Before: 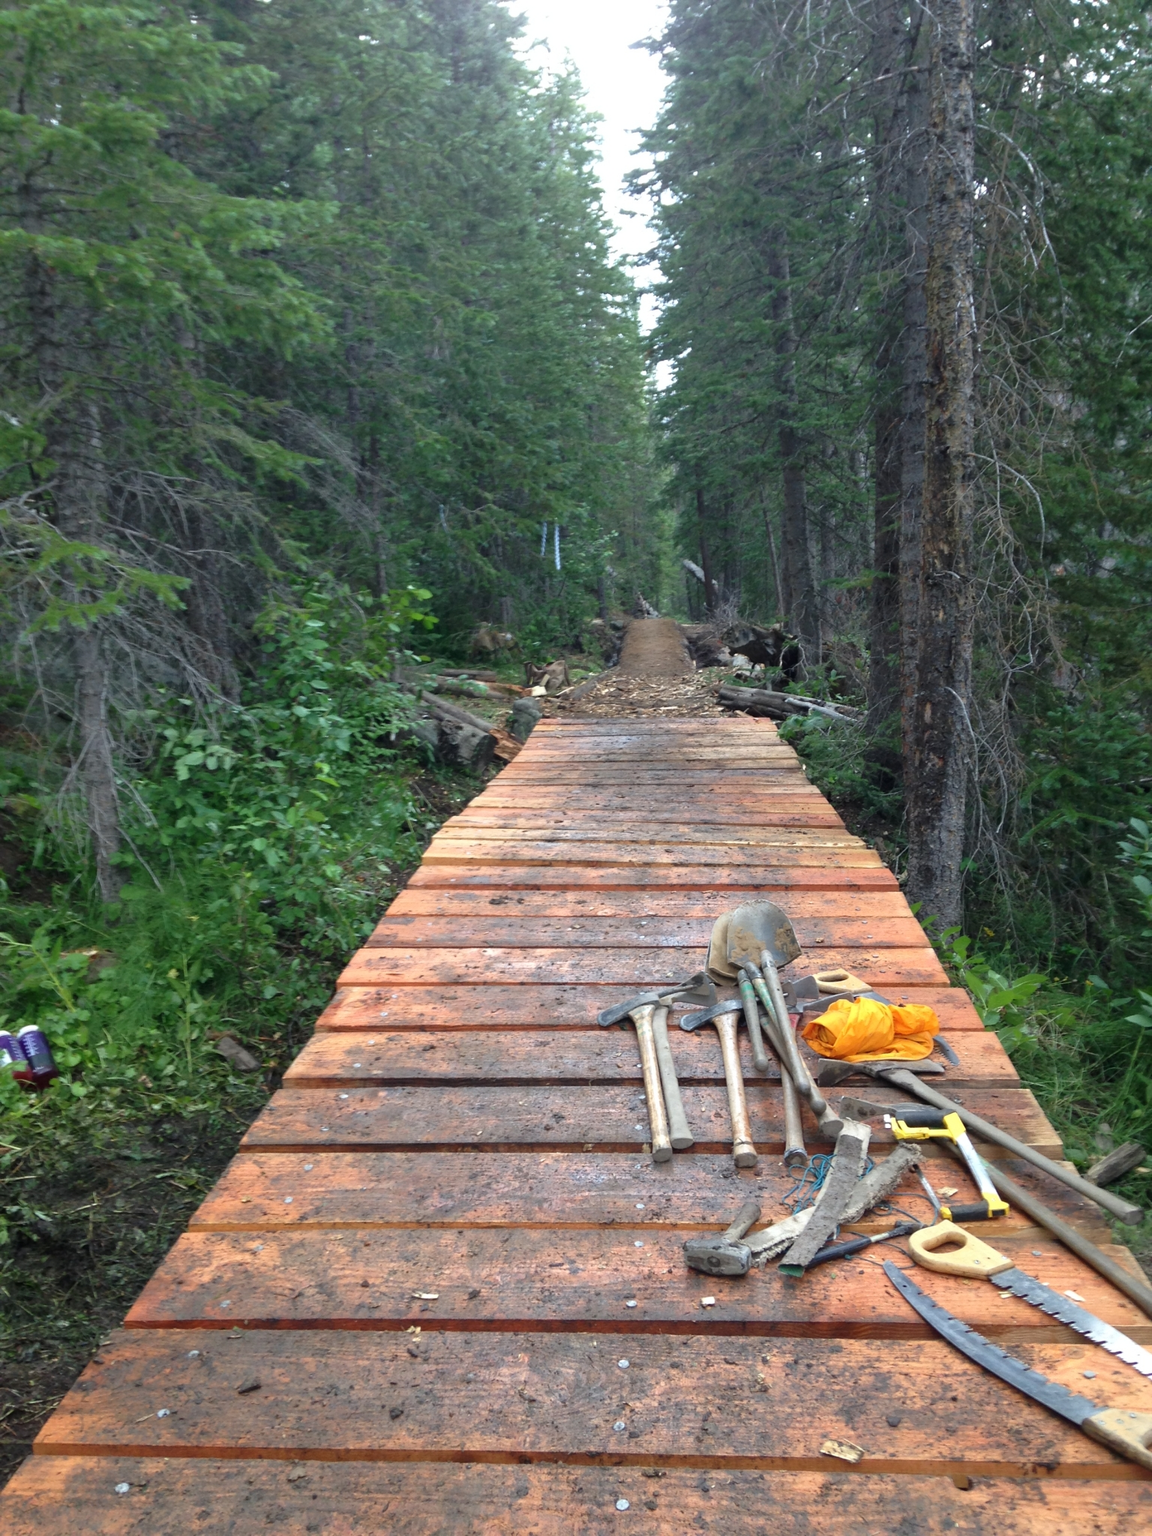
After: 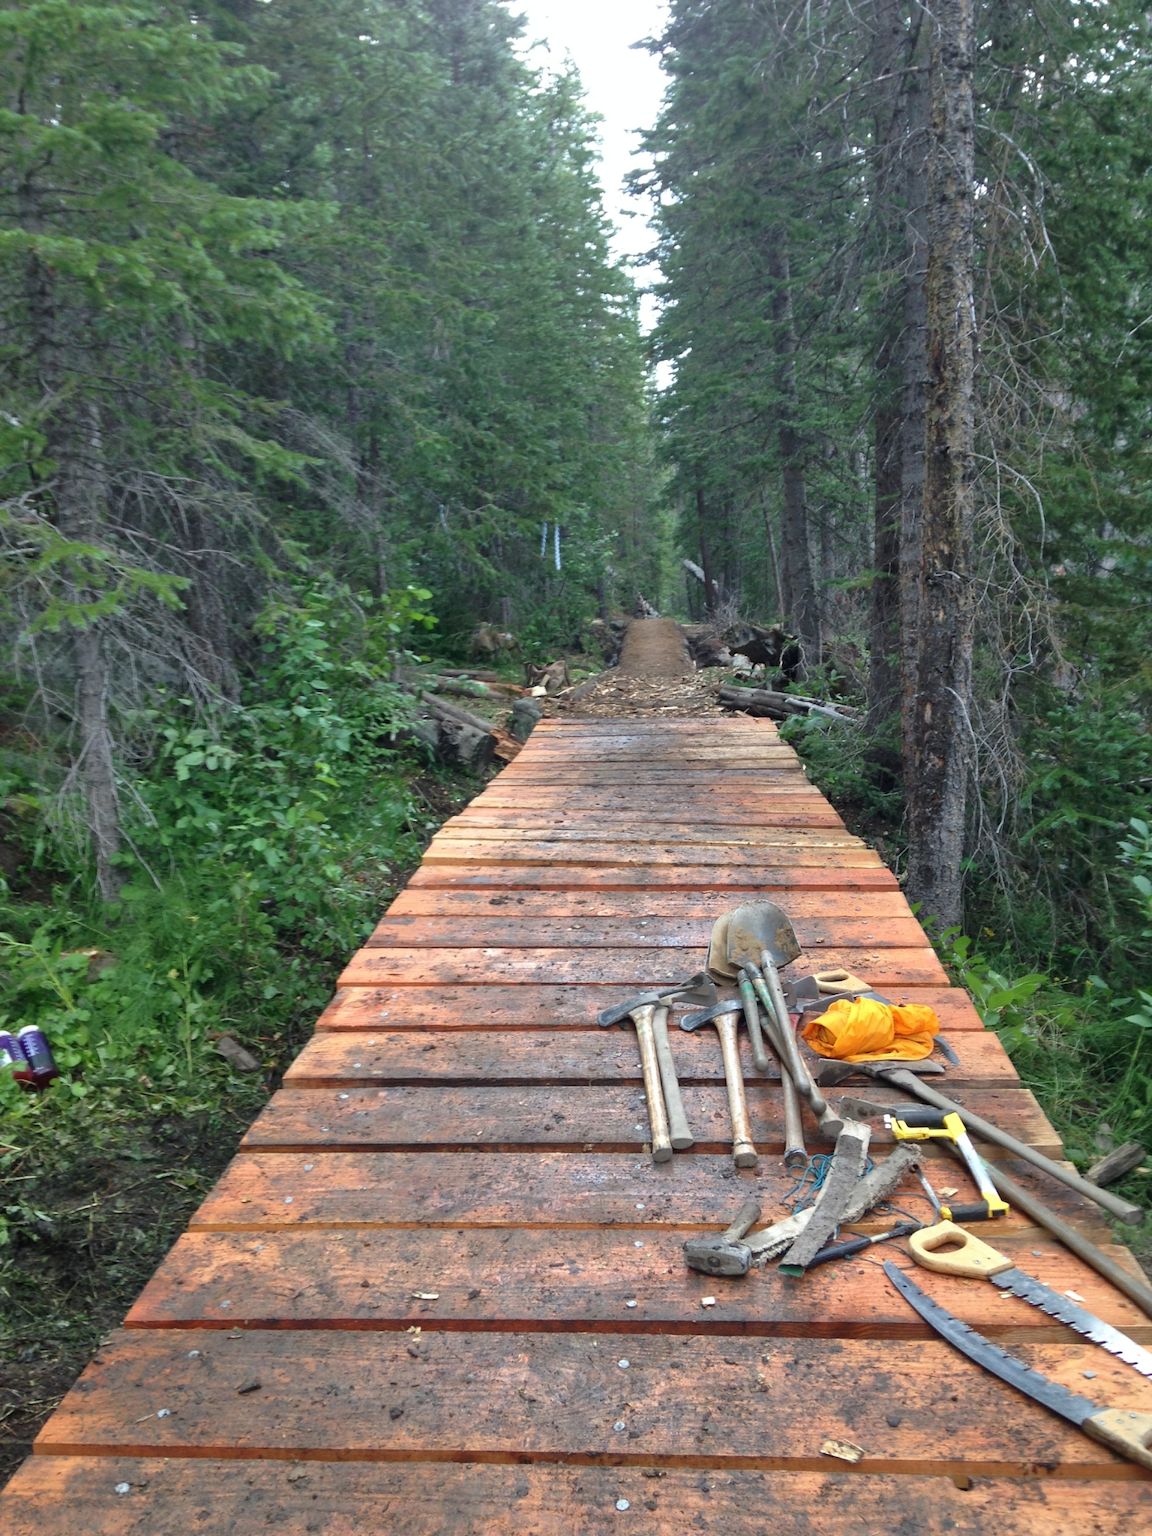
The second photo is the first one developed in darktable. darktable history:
shadows and highlights: soften with gaussian
color correction: highlights a* -0.219, highlights b* -0.14
